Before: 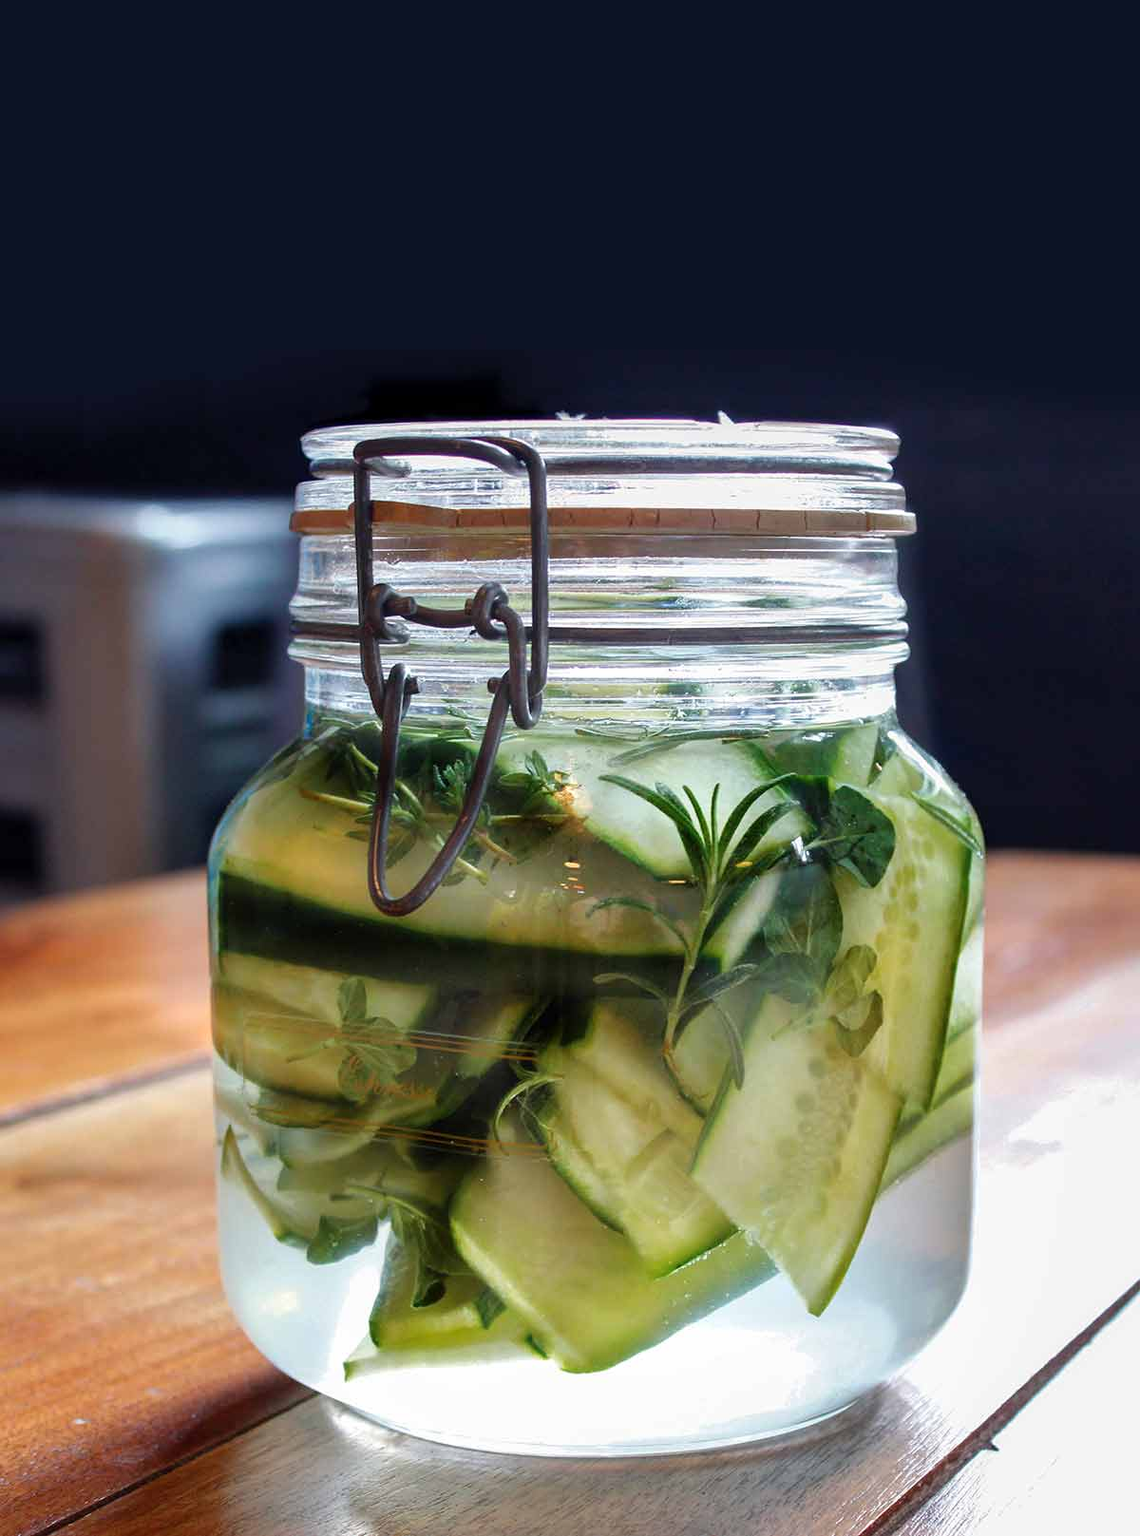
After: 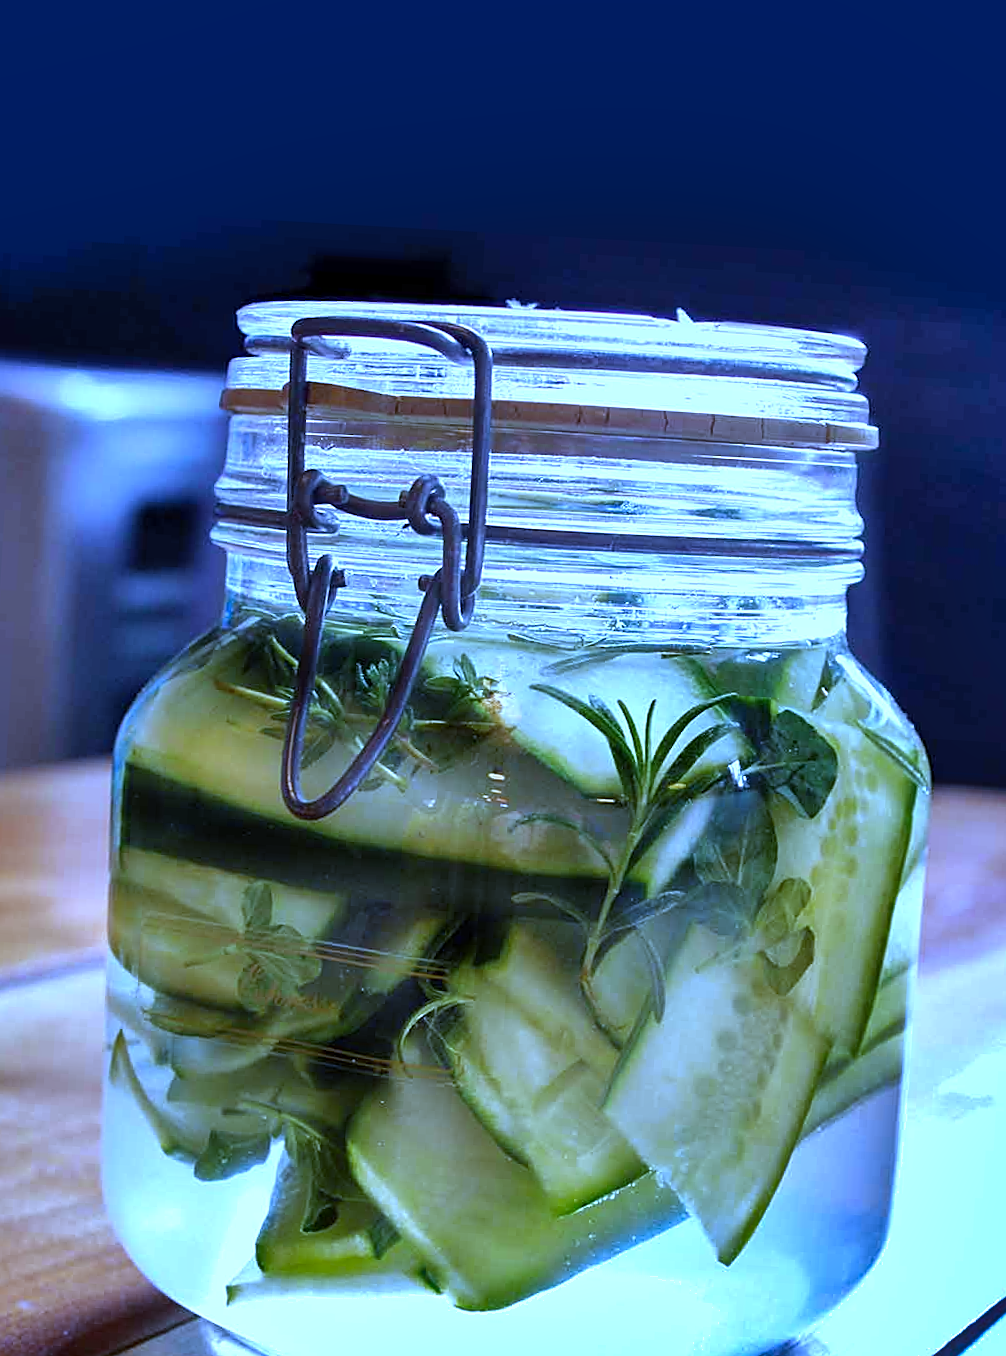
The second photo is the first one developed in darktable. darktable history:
crop and rotate: angle -3.27°, left 5.211%, top 5.211%, right 4.607%, bottom 4.607%
shadows and highlights: soften with gaussian
sharpen: on, module defaults
color zones: curves: ch0 [(0.068, 0.464) (0.25, 0.5) (0.48, 0.508) (0.75, 0.536) (0.886, 0.476) (0.967, 0.456)]; ch1 [(0.066, 0.456) (0.25, 0.5) (0.616, 0.508) (0.746, 0.56) (0.934, 0.444)]
white balance: red 0.766, blue 1.537
